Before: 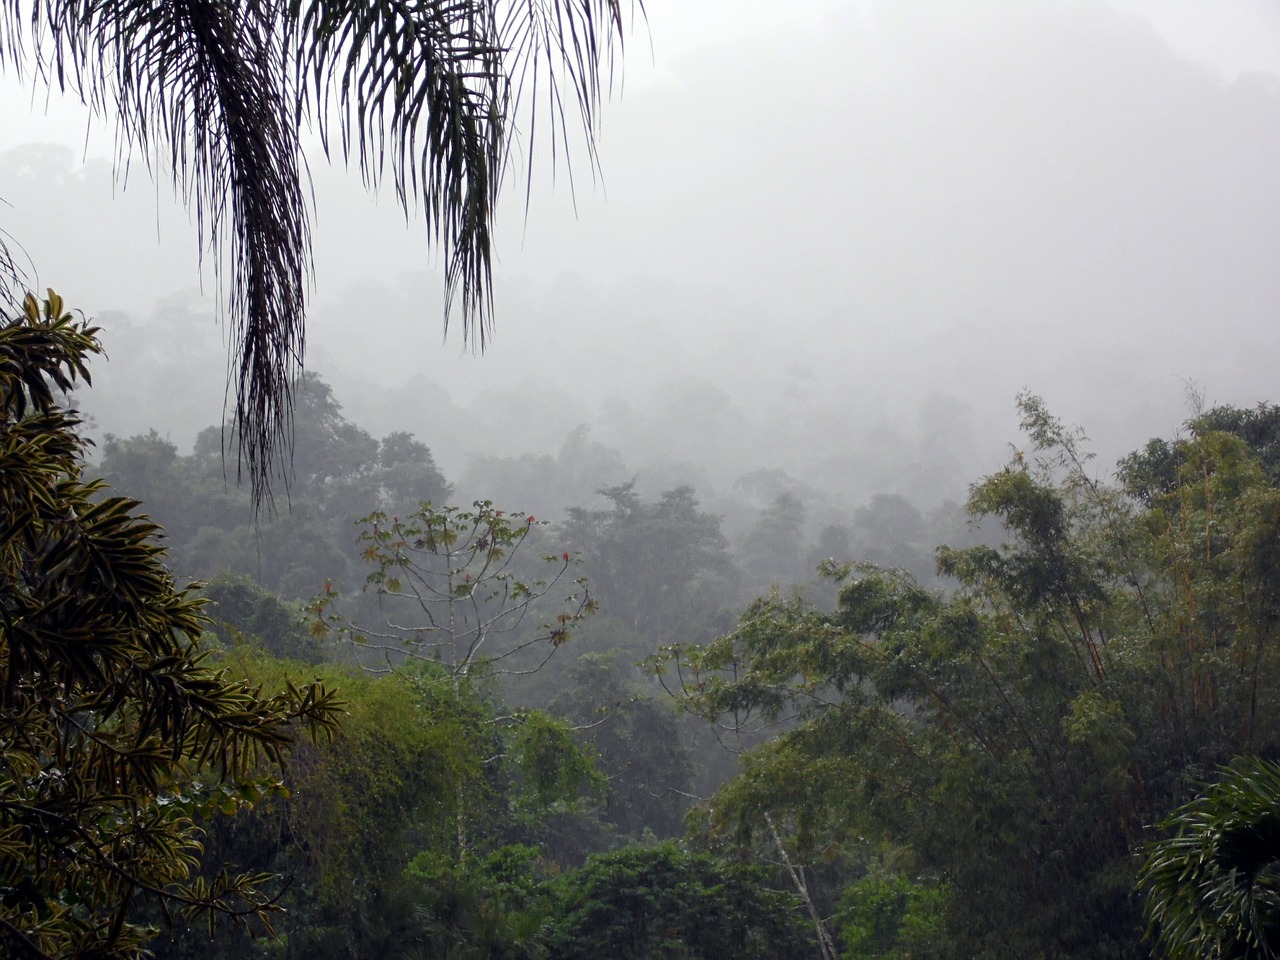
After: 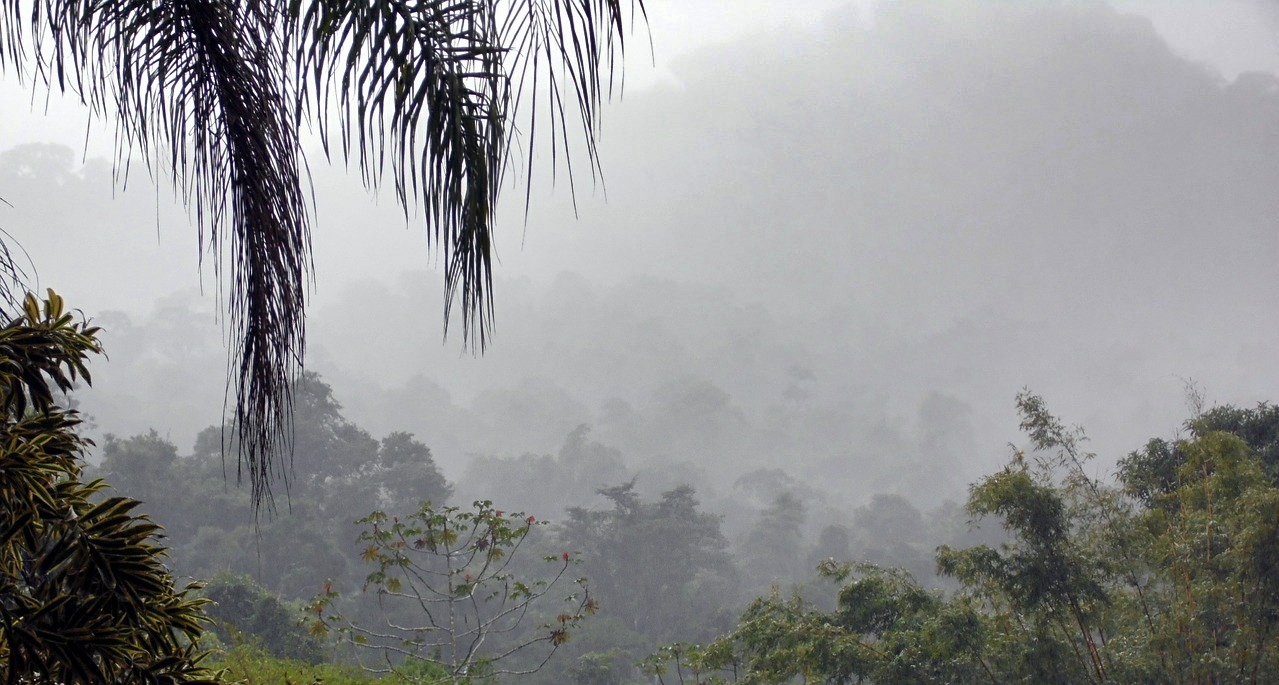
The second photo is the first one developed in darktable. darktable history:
crop: bottom 28.576%
shadows and highlights: radius 108.52, shadows 44.07, highlights -67.8, low approximation 0.01, soften with gaussian
